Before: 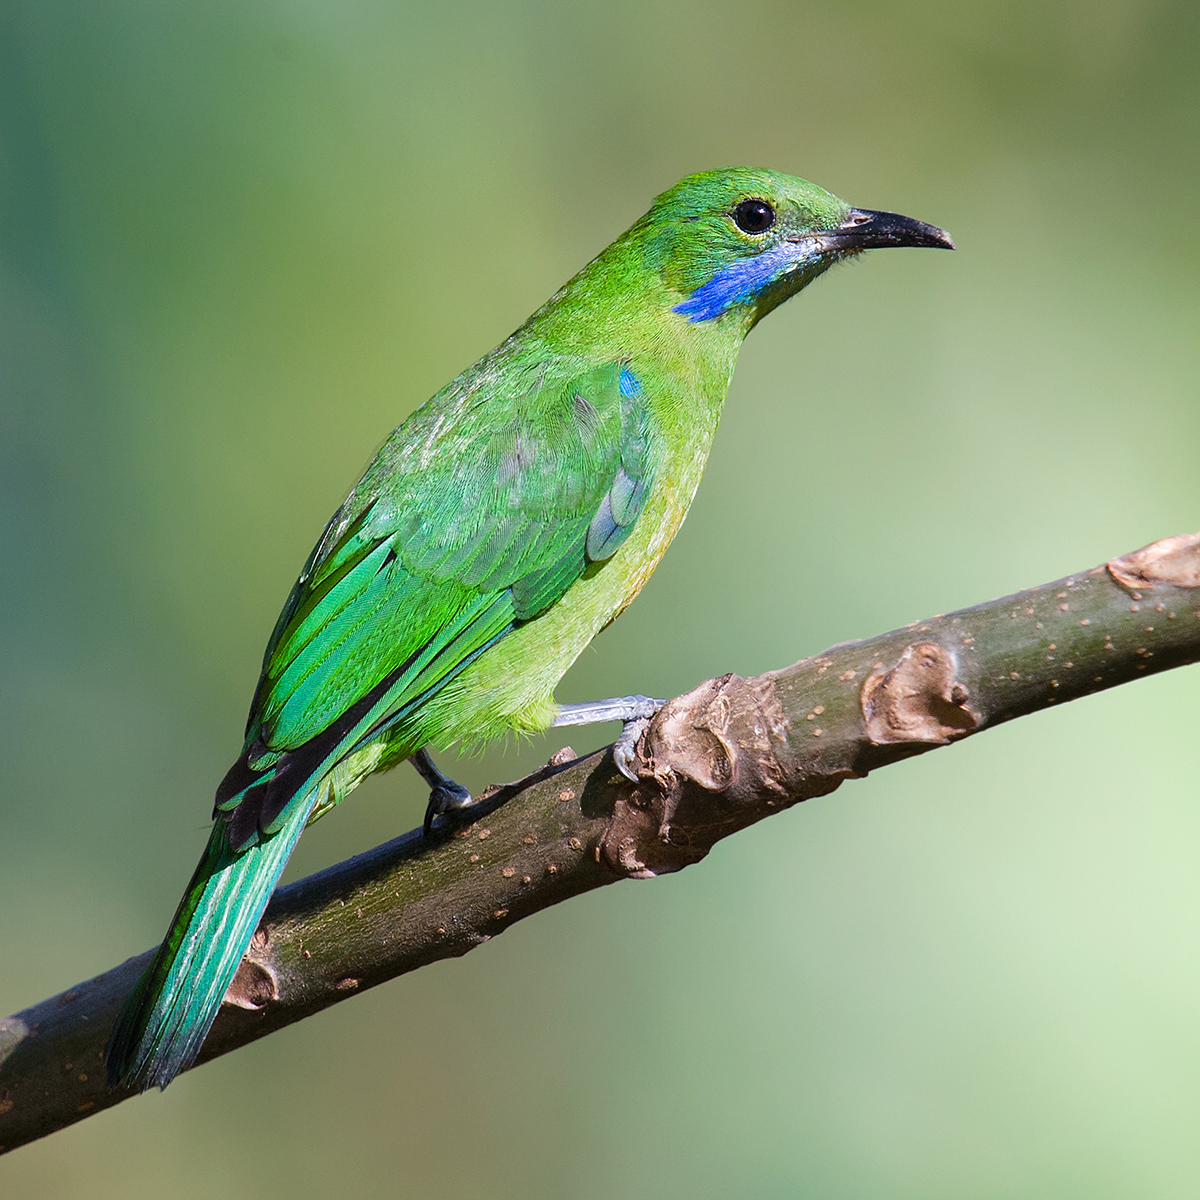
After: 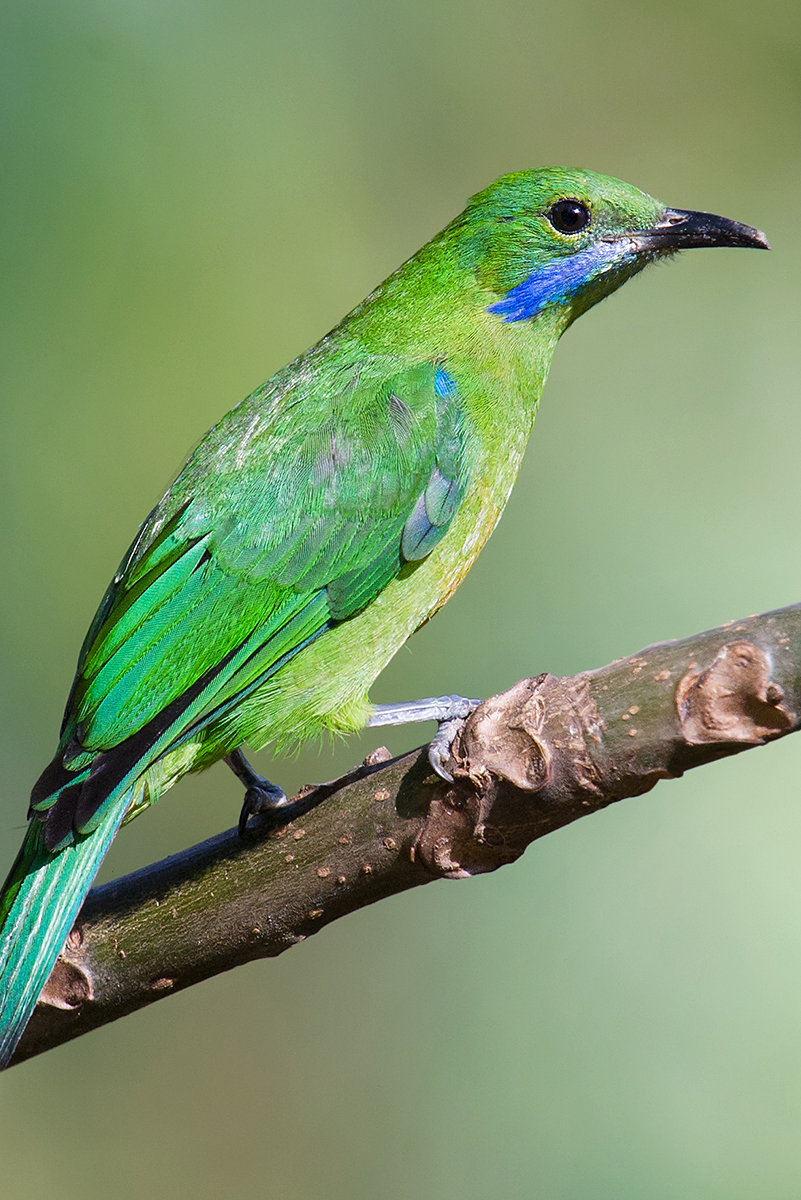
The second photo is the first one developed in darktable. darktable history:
crop and rotate: left 15.426%, right 17.812%
shadows and highlights: shadows 32.17, highlights -32.8, soften with gaussian
